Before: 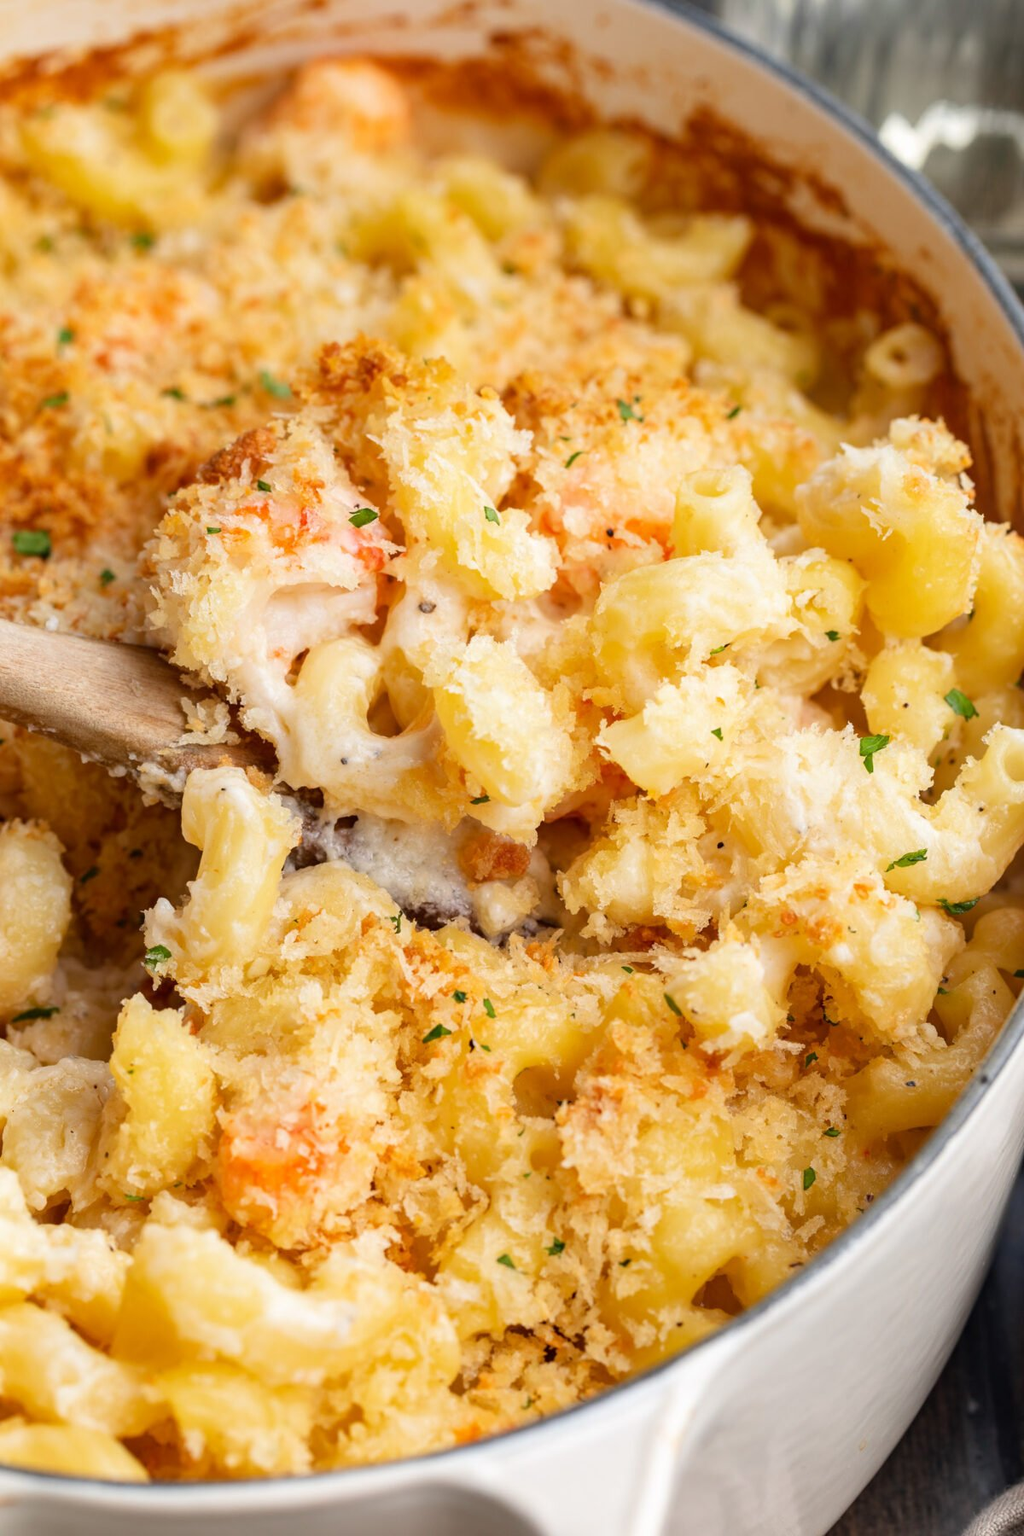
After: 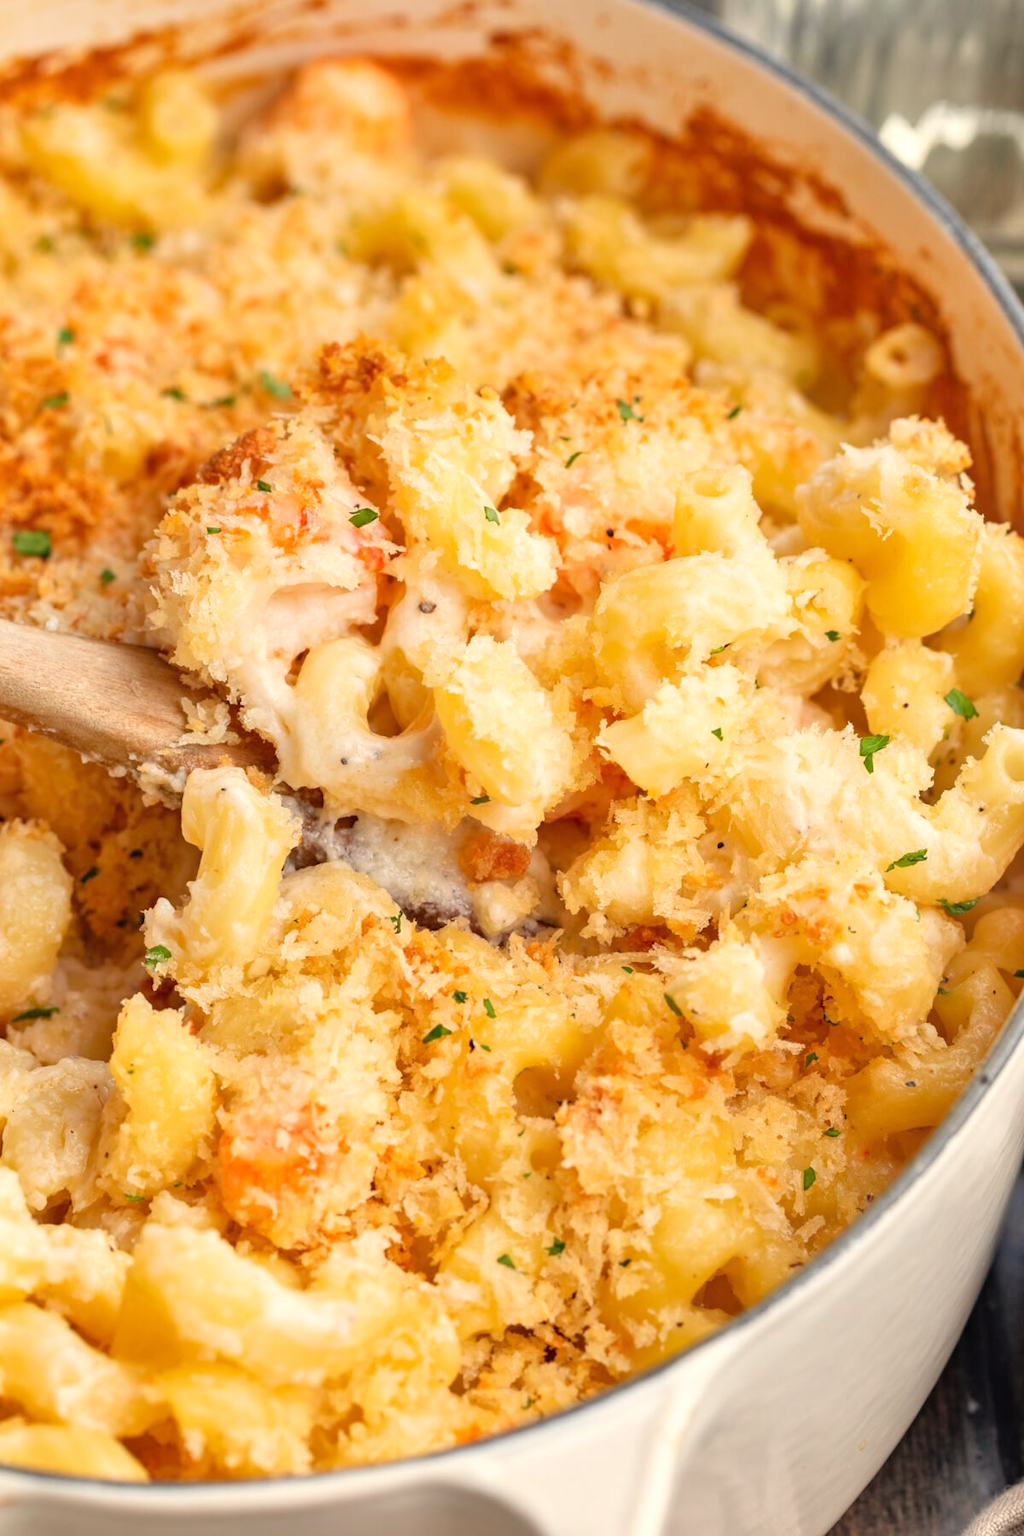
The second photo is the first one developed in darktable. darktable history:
tone equalizer: -7 EV 0.15 EV, -6 EV 0.6 EV, -5 EV 1.15 EV, -4 EV 1.33 EV, -3 EV 1.15 EV, -2 EV 0.6 EV, -1 EV 0.15 EV, mask exposure compensation -0.5 EV
white balance: red 1.045, blue 0.932
